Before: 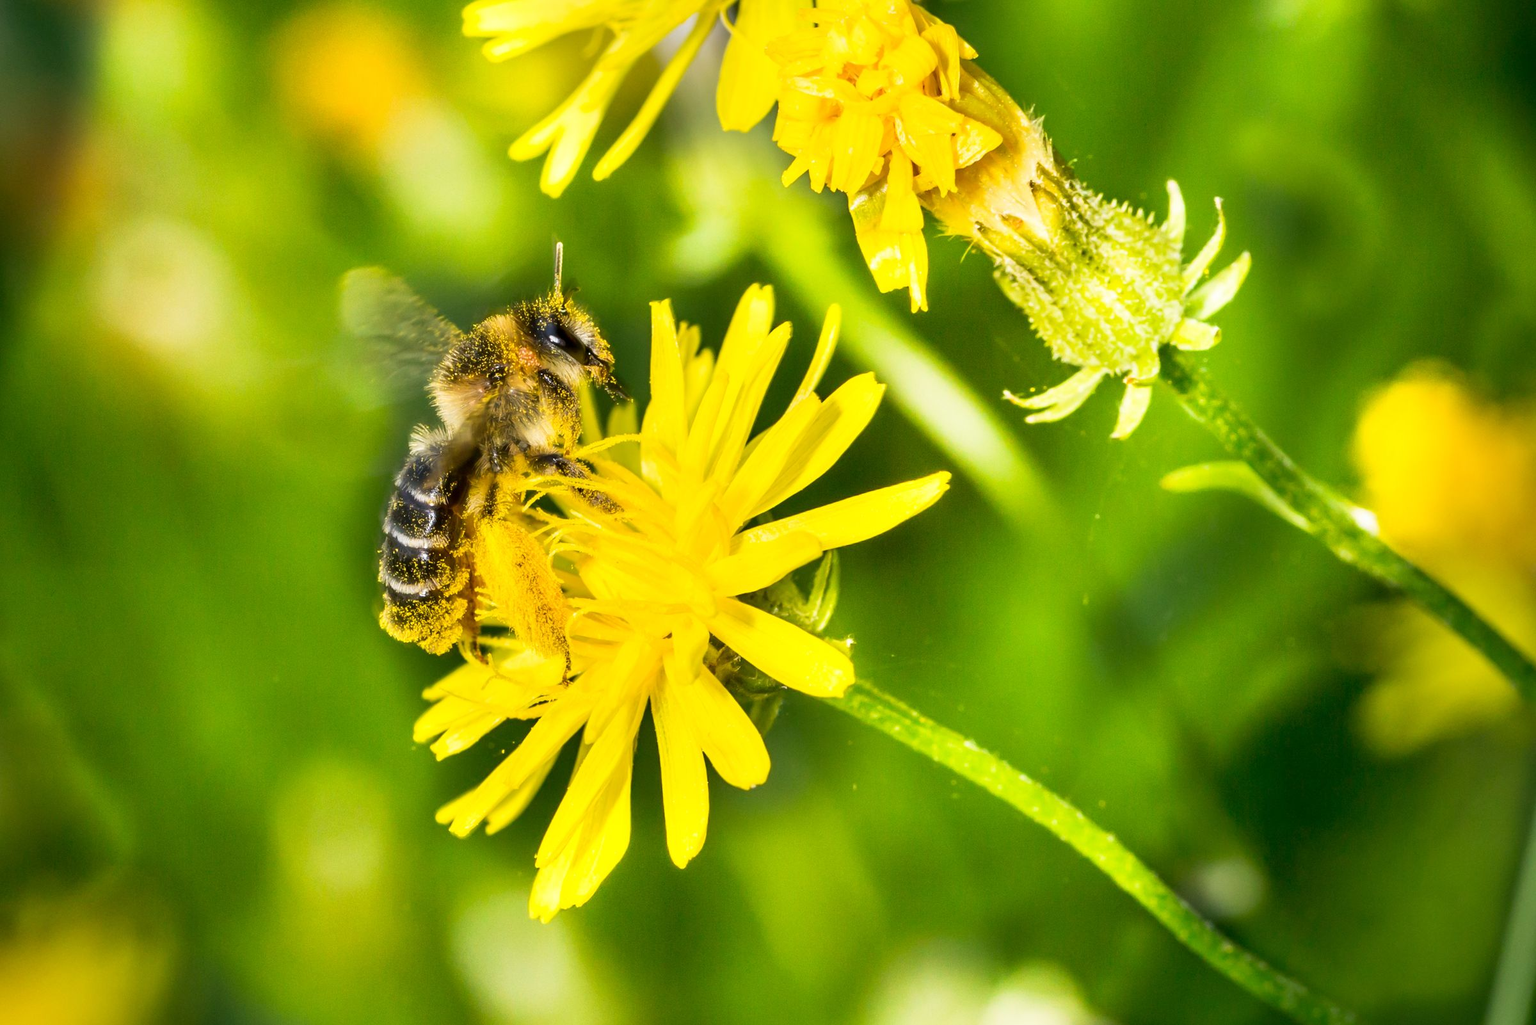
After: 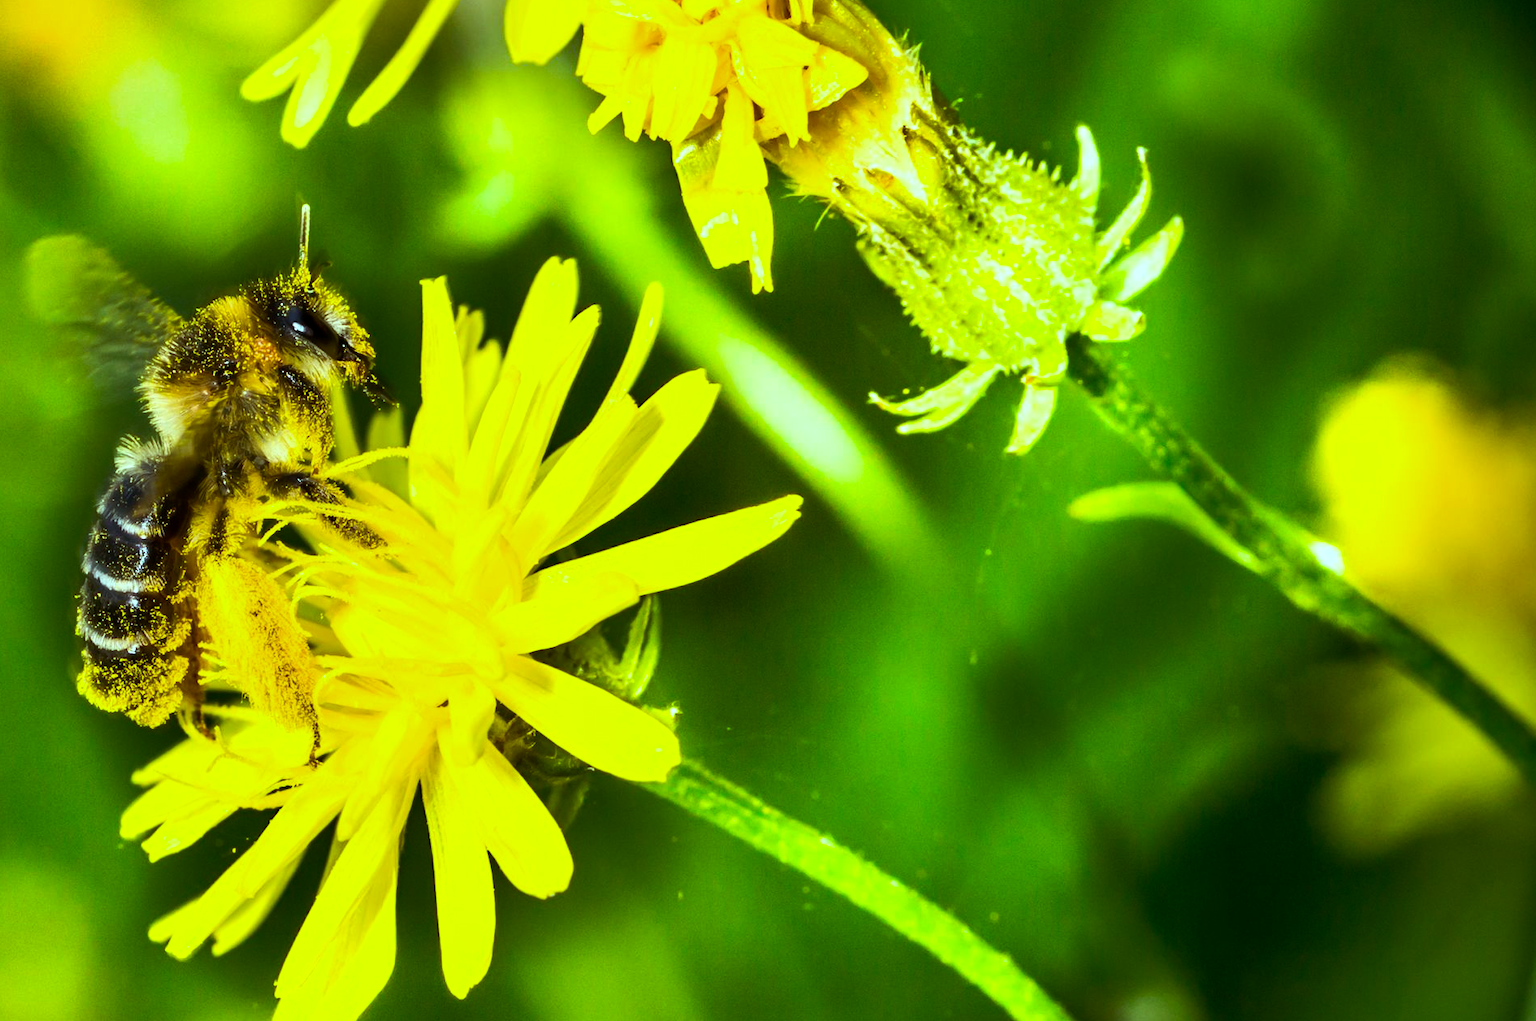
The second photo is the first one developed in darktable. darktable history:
crop and rotate: left 20.782%, top 7.939%, right 0.39%, bottom 13.485%
color balance rgb: highlights gain › chroma 4.017%, highlights gain › hue 200.5°, perceptual saturation grading › global saturation 25.003%, perceptual brilliance grading › highlights 4.291%, perceptual brilliance grading › mid-tones -18.105%, perceptual brilliance grading › shadows -41.222%, global vibrance 20%
